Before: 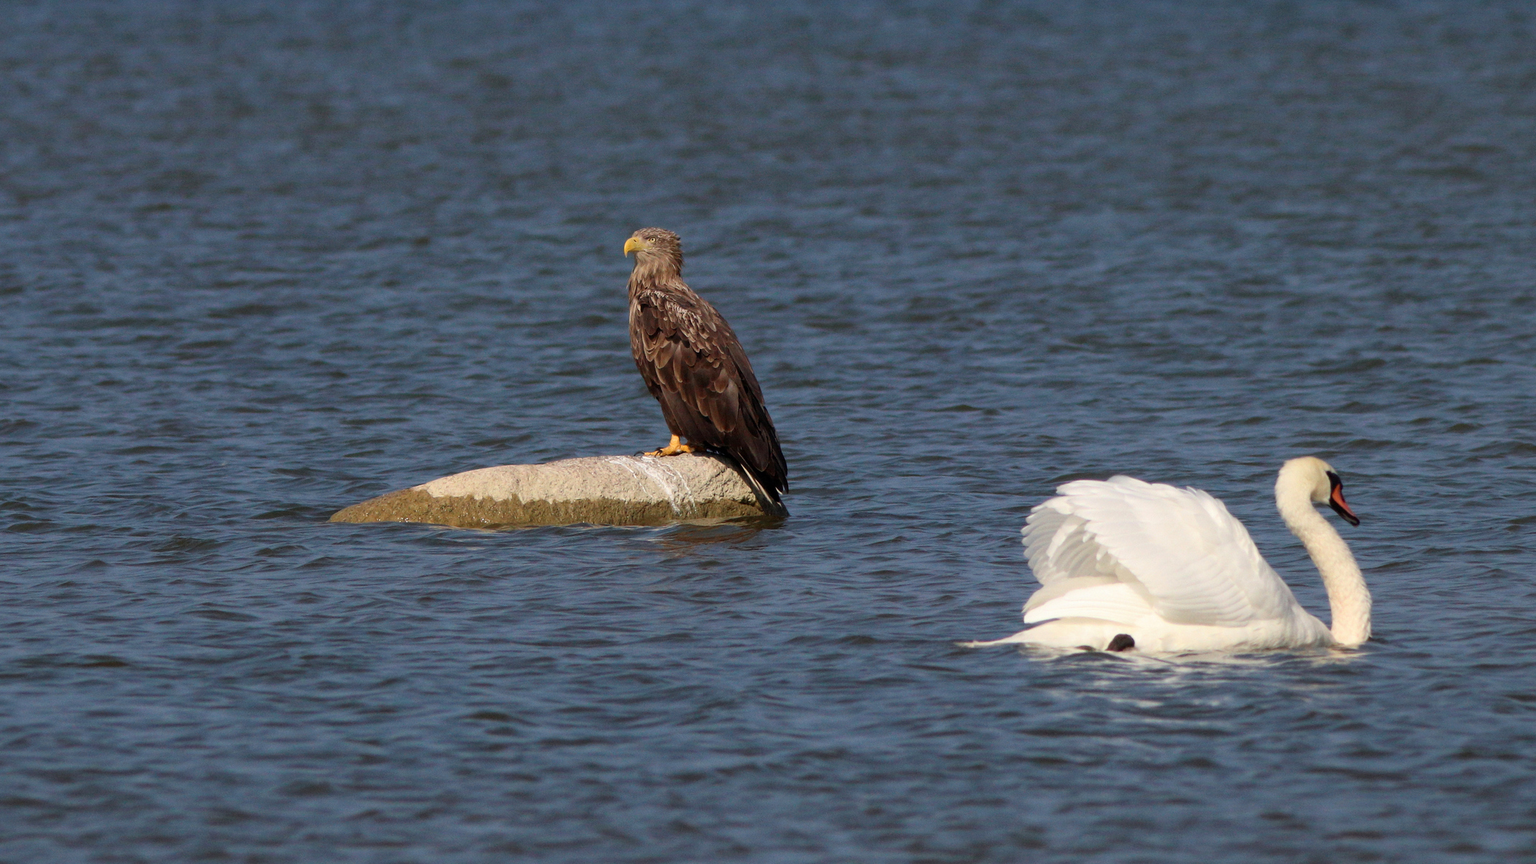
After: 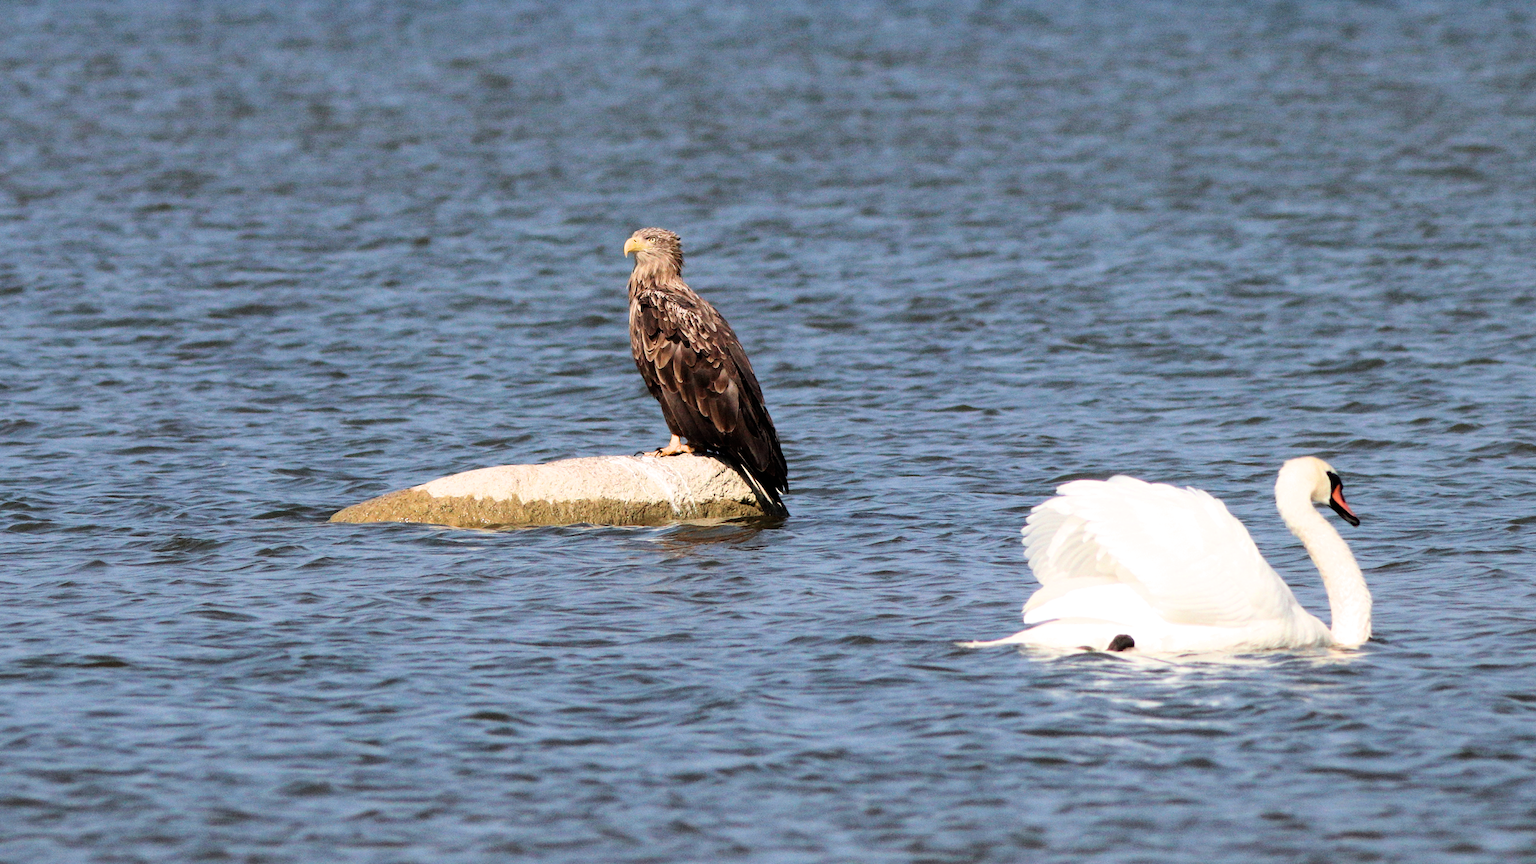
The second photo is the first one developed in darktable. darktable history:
tone equalizer: -8 EV -0.75 EV, -7 EV -0.7 EV, -6 EV -0.6 EV, -5 EV -0.4 EV, -3 EV 0.4 EV, -2 EV 0.6 EV, -1 EV 0.7 EV, +0 EV 0.75 EV, edges refinement/feathering 500, mask exposure compensation -1.57 EV, preserve details no
exposure: black level correction 0, exposure 0.9 EV, compensate exposure bias true, compensate highlight preservation false
filmic rgb: white relative exposure 3.8 EV, hardness 4.35
